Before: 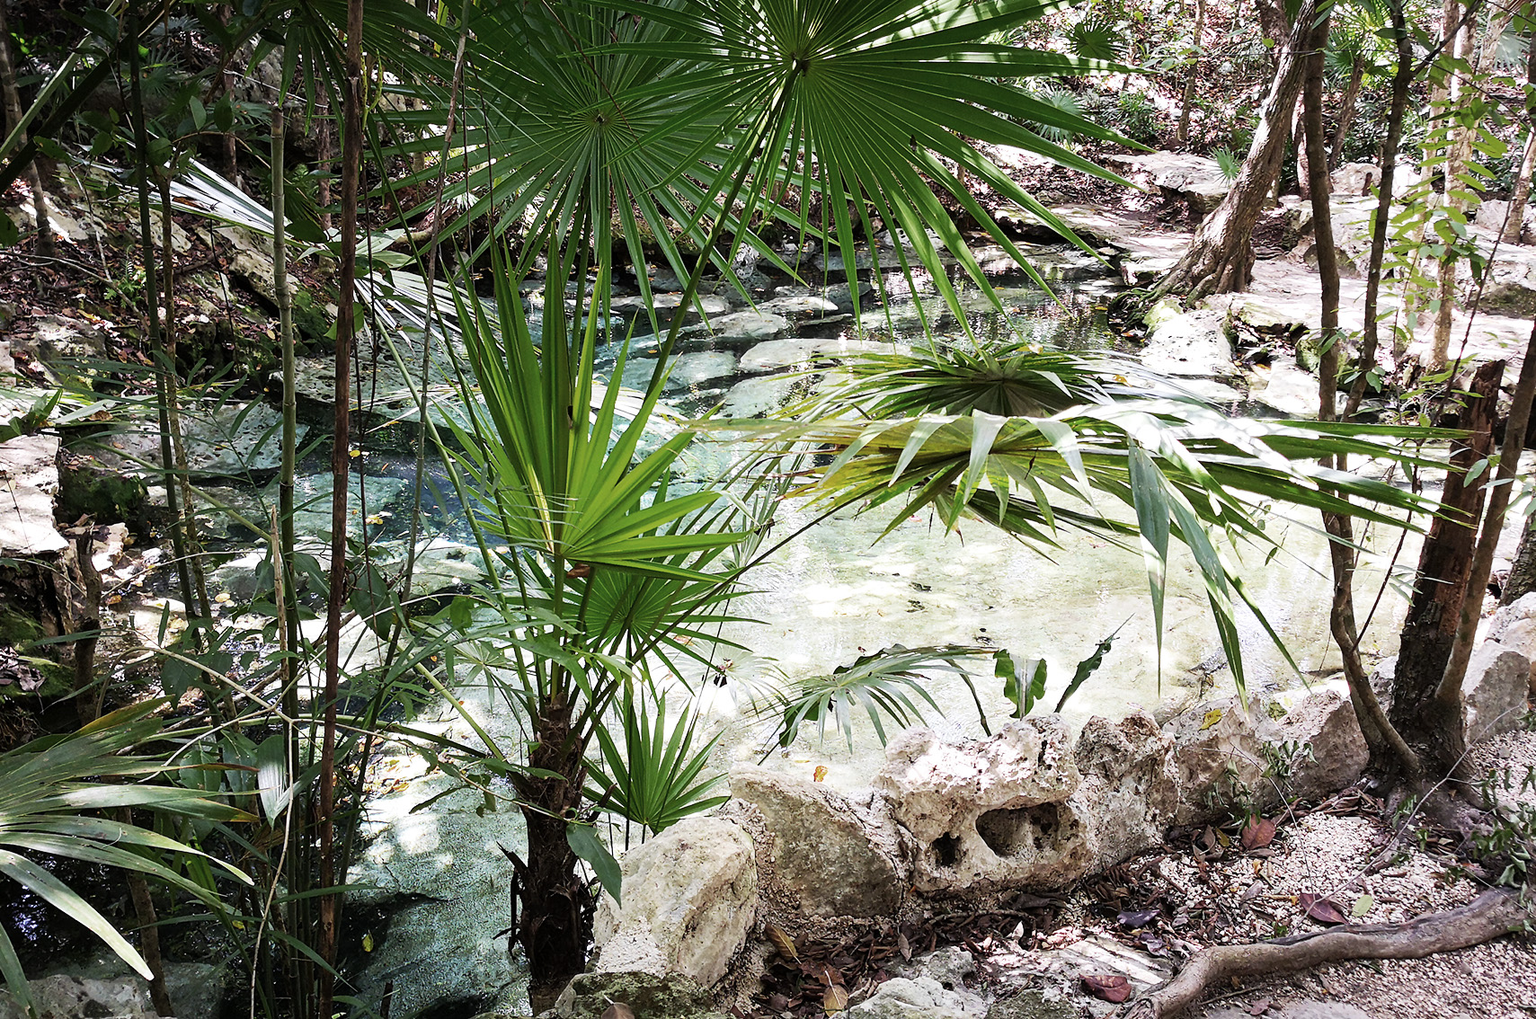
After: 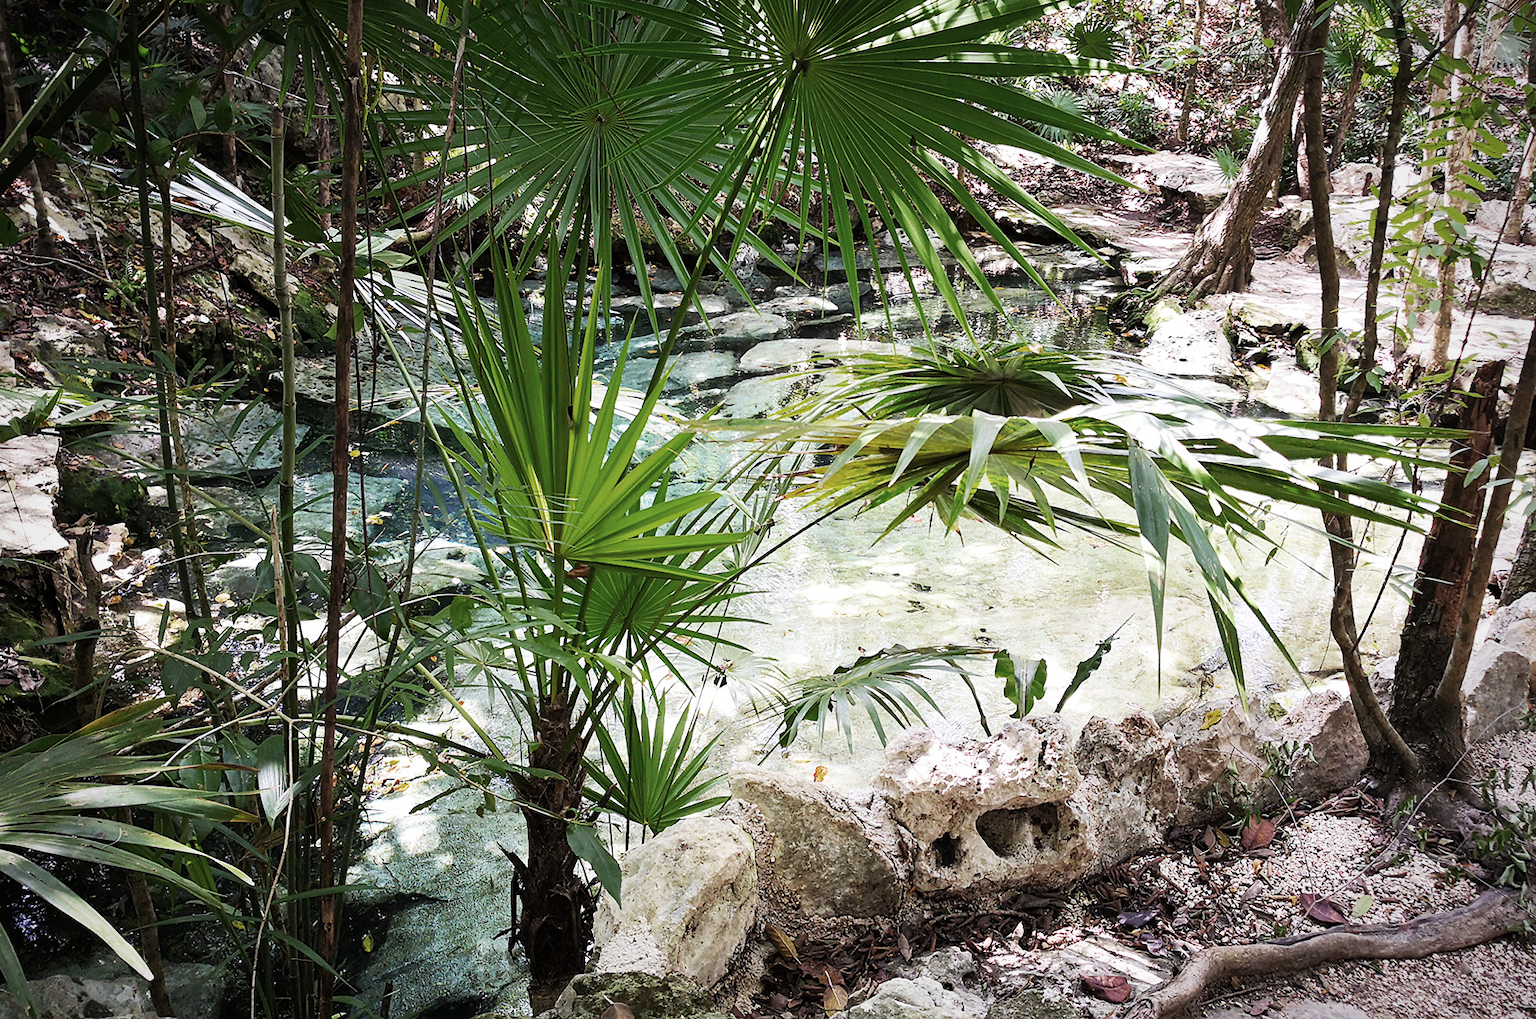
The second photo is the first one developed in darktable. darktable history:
vignetting: saturation 0.001, unbound false
